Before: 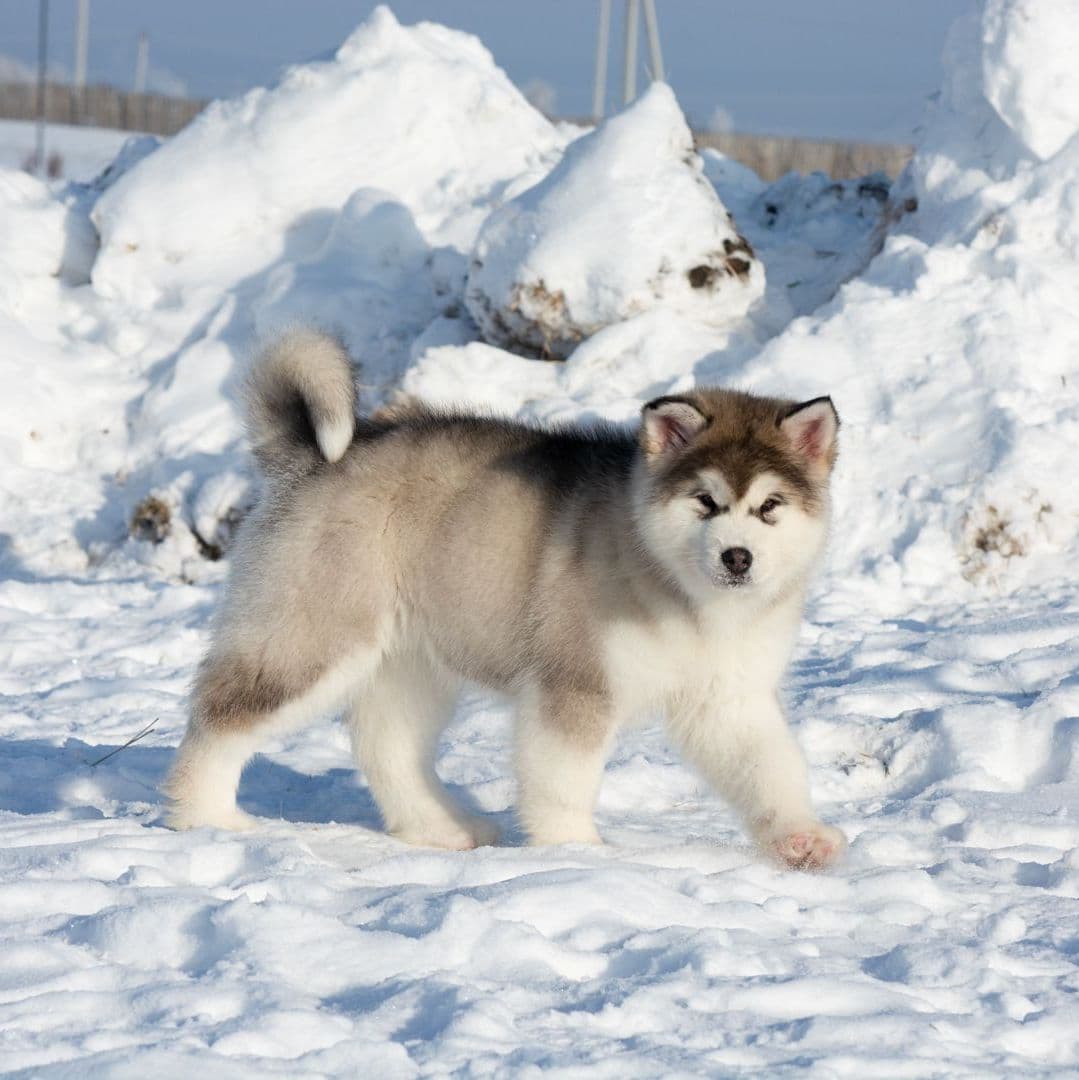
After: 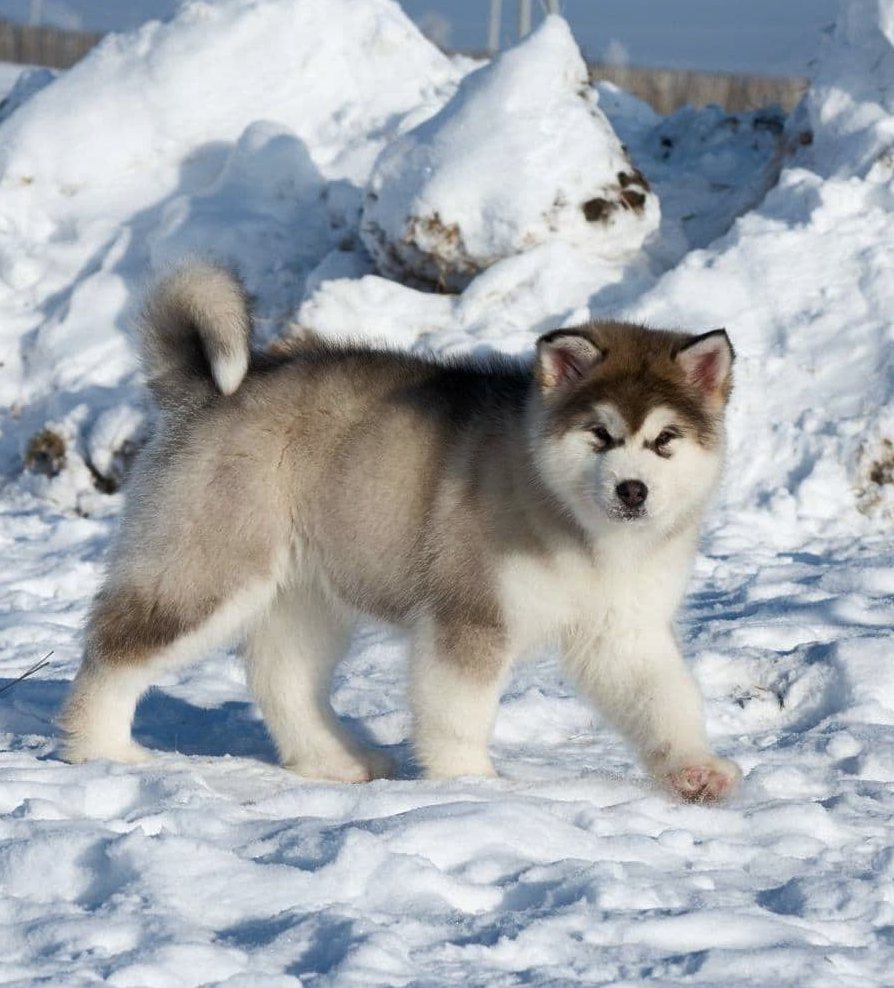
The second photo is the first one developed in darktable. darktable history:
white balance: red 0.988, blue 1.017
shadows and highlights: radius 337.17, shadows 29.01, soften with gaussian
crop: left 9.807%, top 6.259%, right 7.334%, bottom 2.177%
